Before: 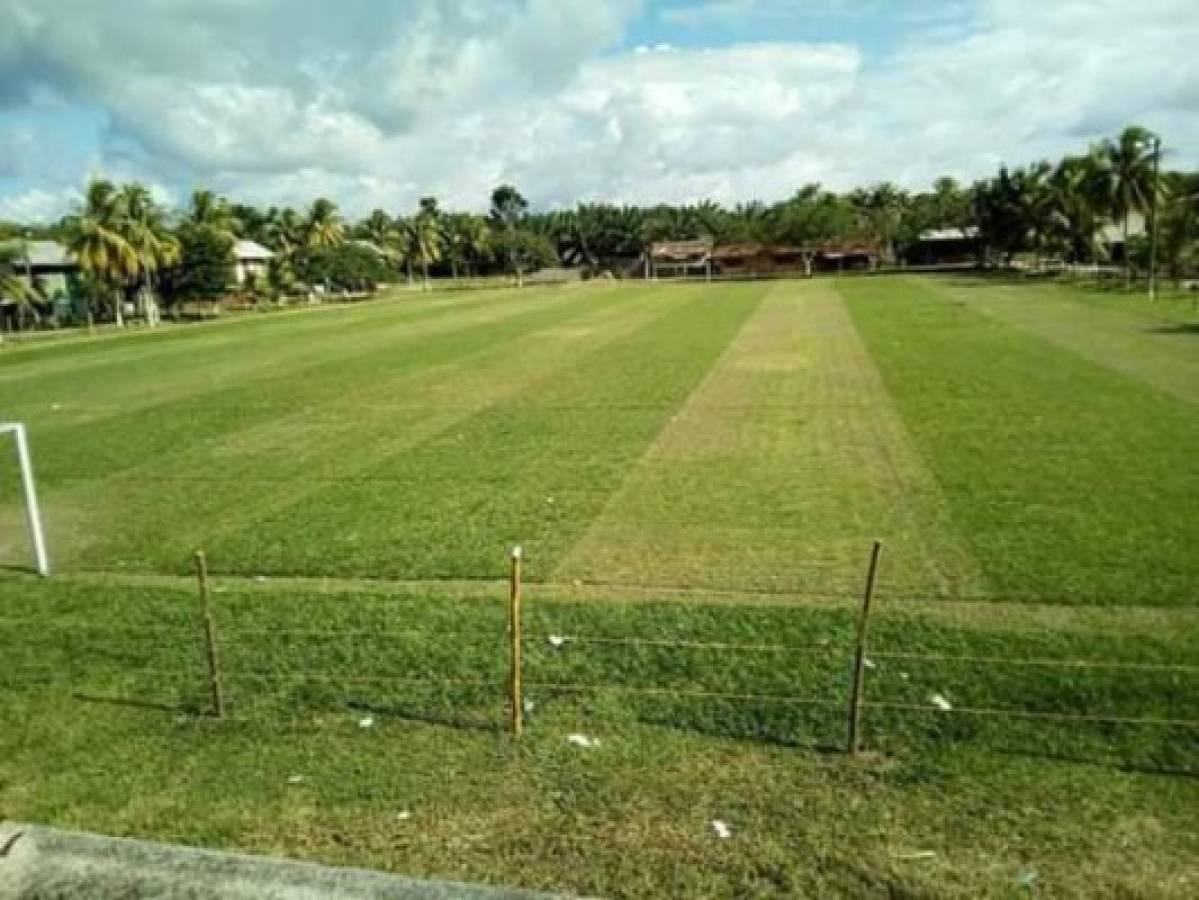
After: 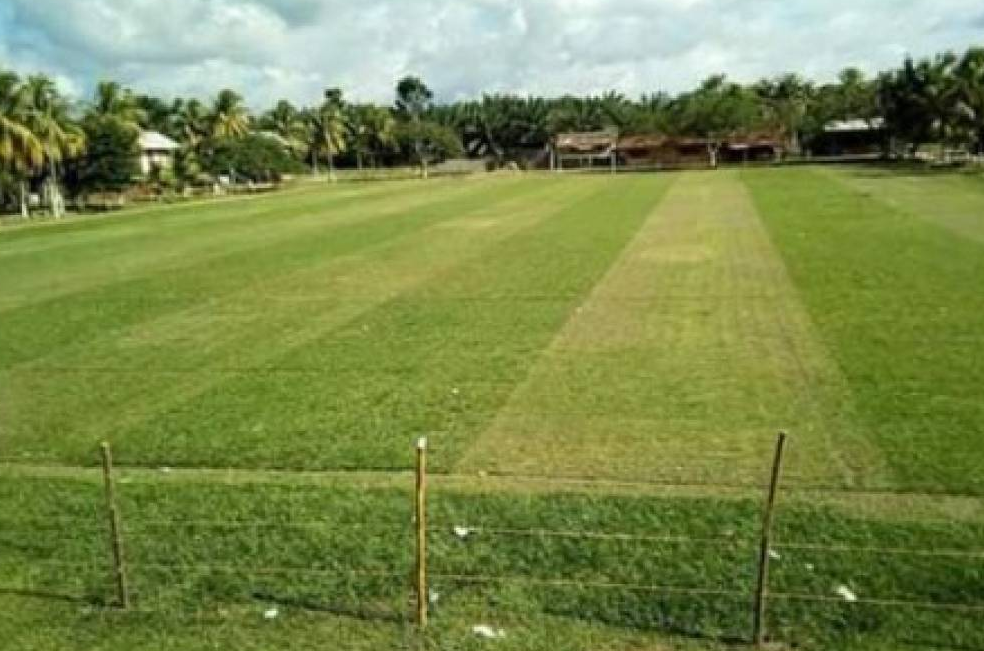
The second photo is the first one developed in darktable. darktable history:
crop: left 7.927%, top 12.19%, right 9.935%, bottom 15.432%
